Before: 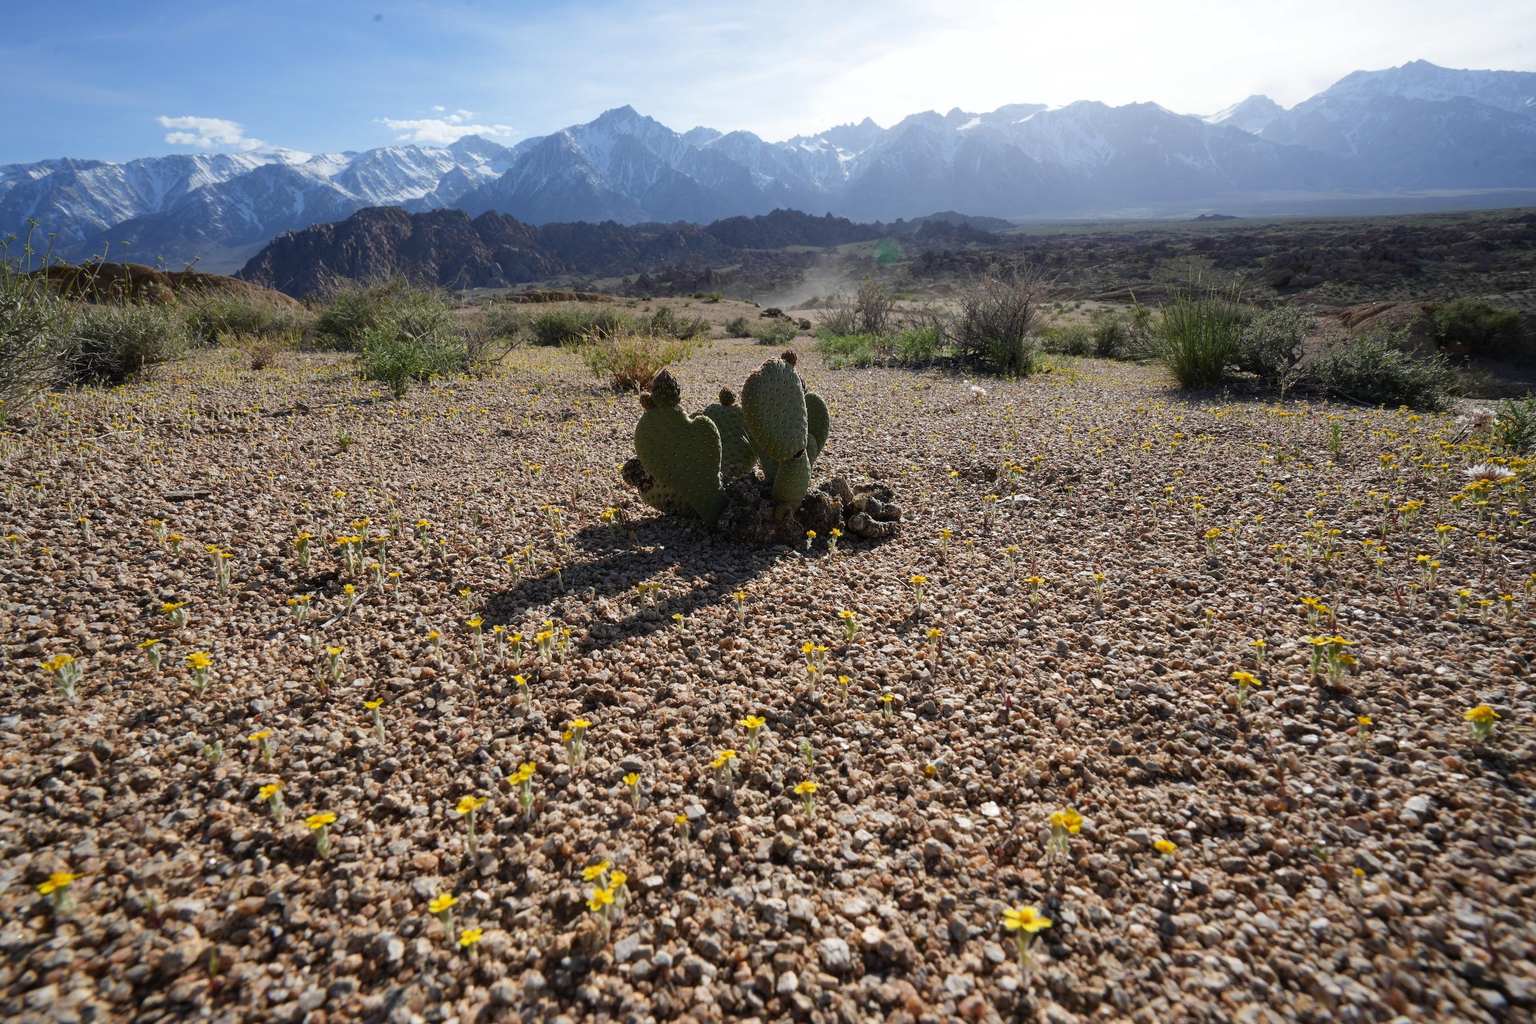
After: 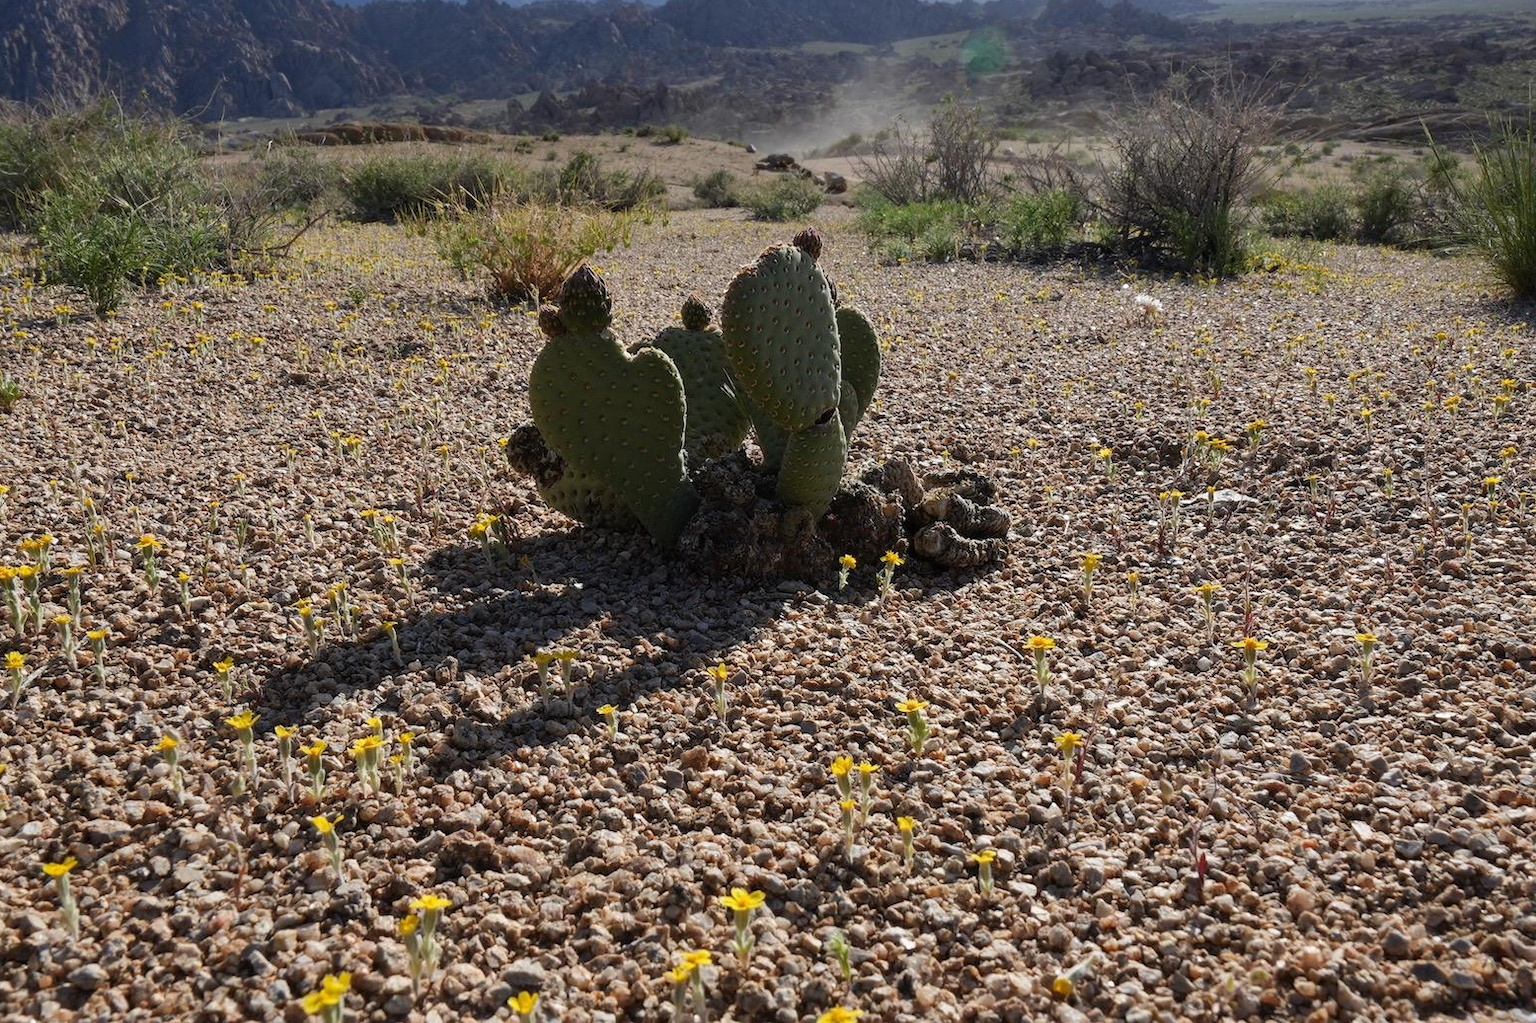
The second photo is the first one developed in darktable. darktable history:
crop and rotate: left 22.191%, top 21.824%, right 22.268%, bottom 22.674%
